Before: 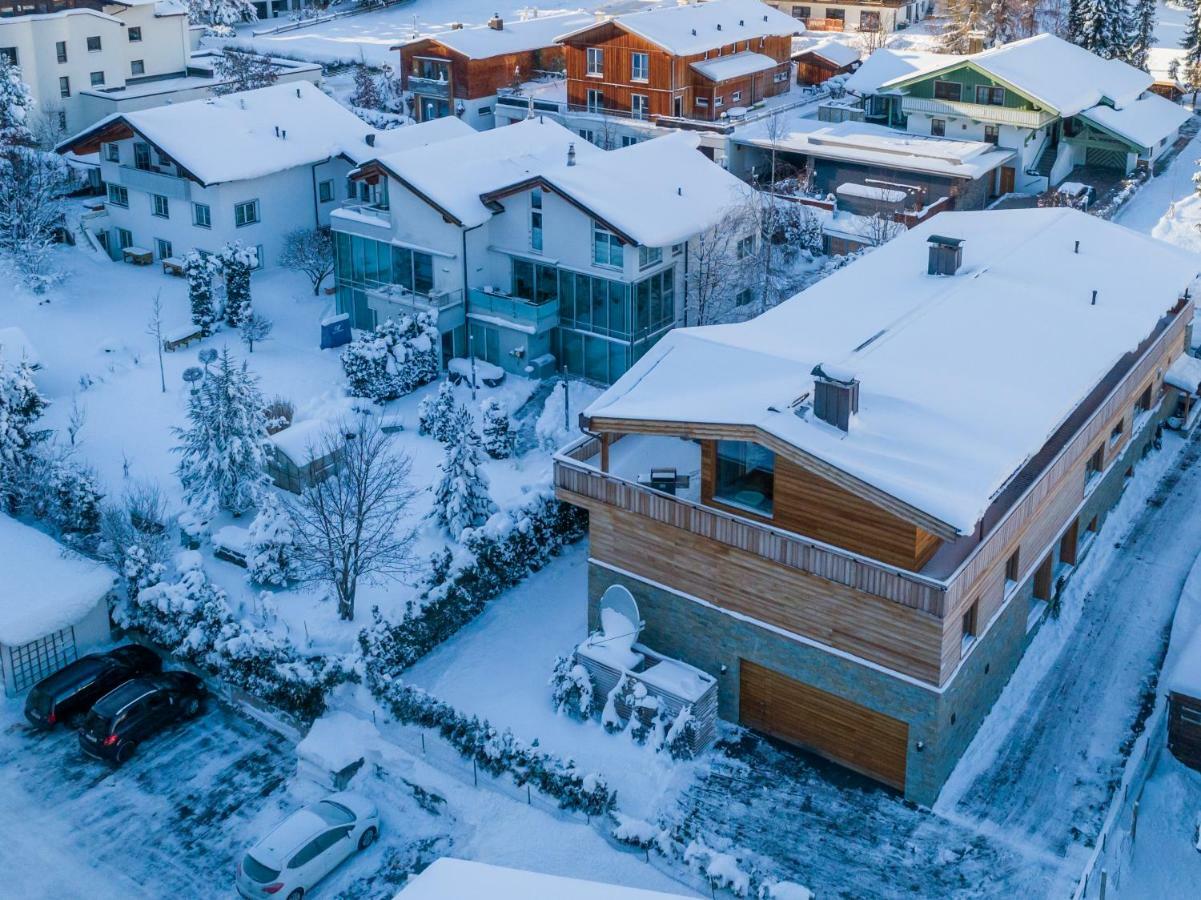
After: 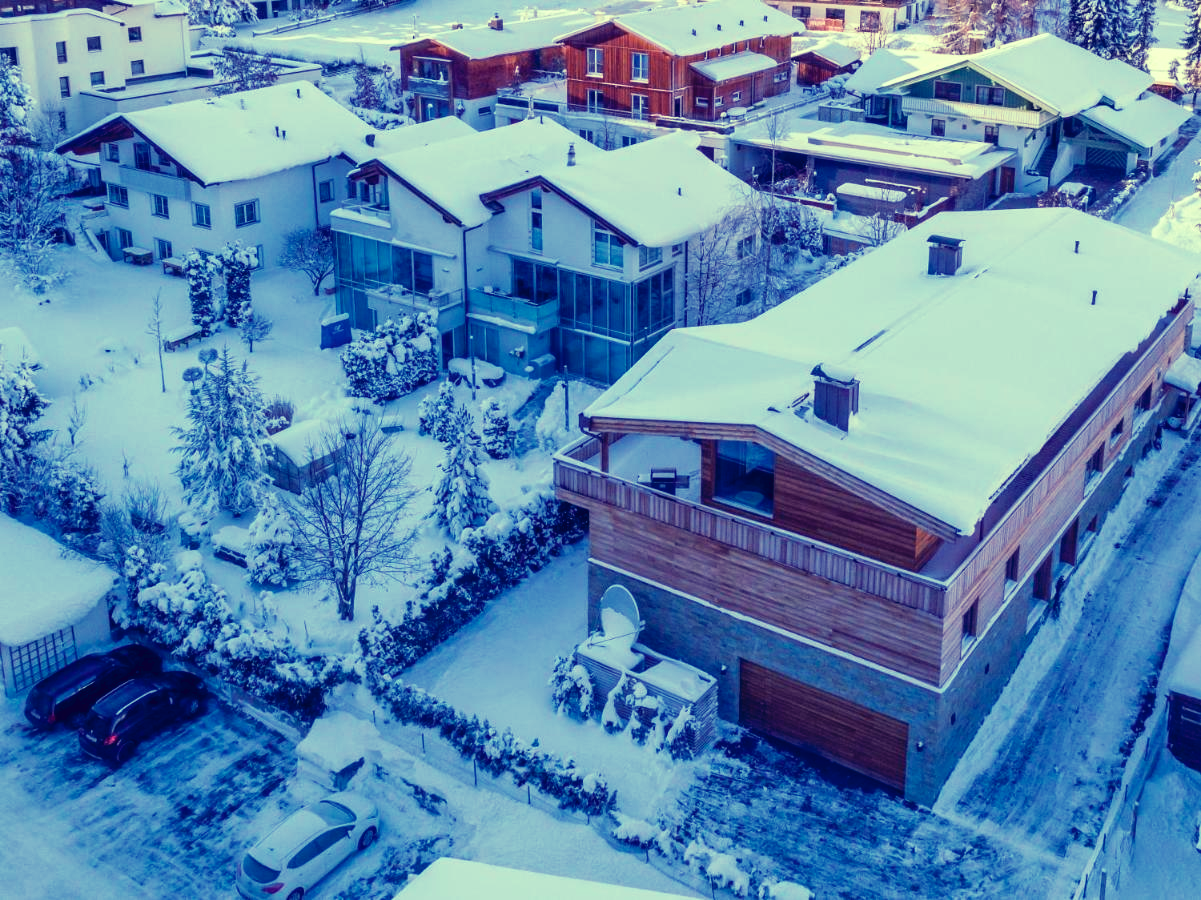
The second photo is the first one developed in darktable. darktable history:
tone curve: curves: ch0 [(0, 0) (0.003, 0.023) (0.011, 0.024) (0.025, 0.028) (0.044, 0.035) (0.069, 0.043) (0.1, 0.052) (0.136, 0.063) (0.177, 0.094) (0.224, 0.145) (0.277, 0.209) (0.335, 0.281) (0.399, 0.364) (0.468, 0.453) (0.543, 0.553) (0.623, 0.66) (0.709, 0.767) (0.801, 0.88) (0.898, 0.968) (1, 1)], preserve colors none
color look up table: target L [96.94, 88.37, 85.96, 80.14, 88.89, 80.88, 78.12, 77.19, 63.79, 62.09, 57.77, 55.03, 47.11, 37.71, 2.162, 200.44, 95.59, 83.58, 74.47, 65.91, 66.48, 66.38, 54.13, 50.86, 51.51, 44.29, 29.12, 29.82, 21.33, 77.7, 67.09, 51.98, 54.98, 50.45, 48.85, 38.02, 36.64, 29.61, 33.12, 23.26, 19.78, 7.7, 82.63, 83.95, 74.35, 70.3, 66.62, 57.89, 34.74], target a [-30.83, -16.28, -32.15, -64.05, -15.96, -54.78, -22.85, -28.54, 1.586, -46.56, -28.37, -4.869, -13.43, -24.8, 18.75, 0, -21.11, 3.669, 20.79, 34.46, 16.72, 14.2, 66.4, 46.74, 63.46, 29.26, 12.52, 40.39, 29.7, 7.66, 42.66, 64.99, 70.72, 9.888, -0.135, 37.14, 14.34, 39.03, 47.3, 37.37, 38.07, 39.23, -52.25, -30.04, -8.861, -34.28, -9.96, -22.59, 0.98], target b [43.1, 23, 65.9, 52.98, 51.66, 19.58, 35.26, 11.6, 23.41, 41.76, -3.345, -6.549, 27.13, 9.904, -39.07, 0, 30.78, 22.07, 9.234, 27.81, 50.1, 1.157, 0.325, -6.189, 33.11, 20.5, -10.18, -7.873, -12.59, 1.41, -14.49, -35.9, -19.04, -27.94, -44.69, -42.97, -51.08, -69.54, -46.28, -36.11, -57.86, -46.16, 6.702, 8.596, 5.279, -11.36, -10.14, -16.93, -32.62], num patches 49
